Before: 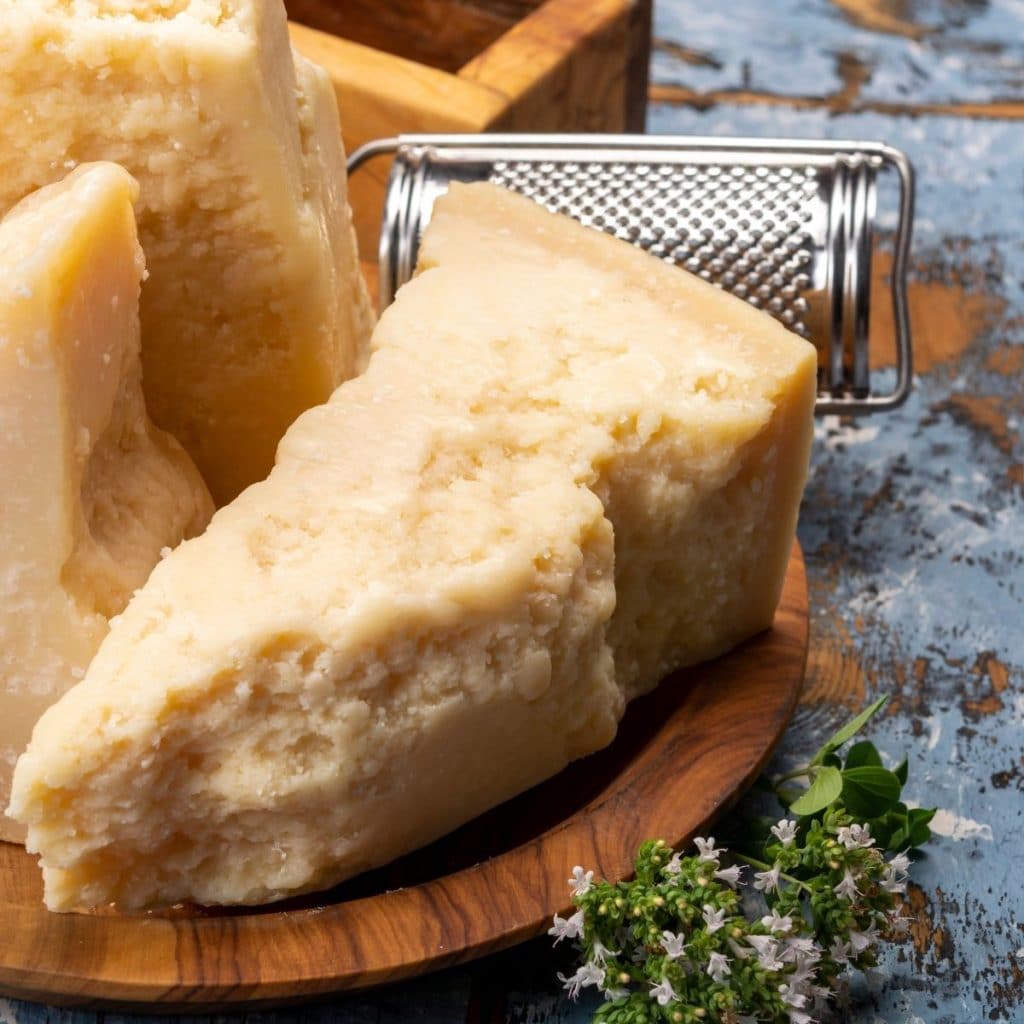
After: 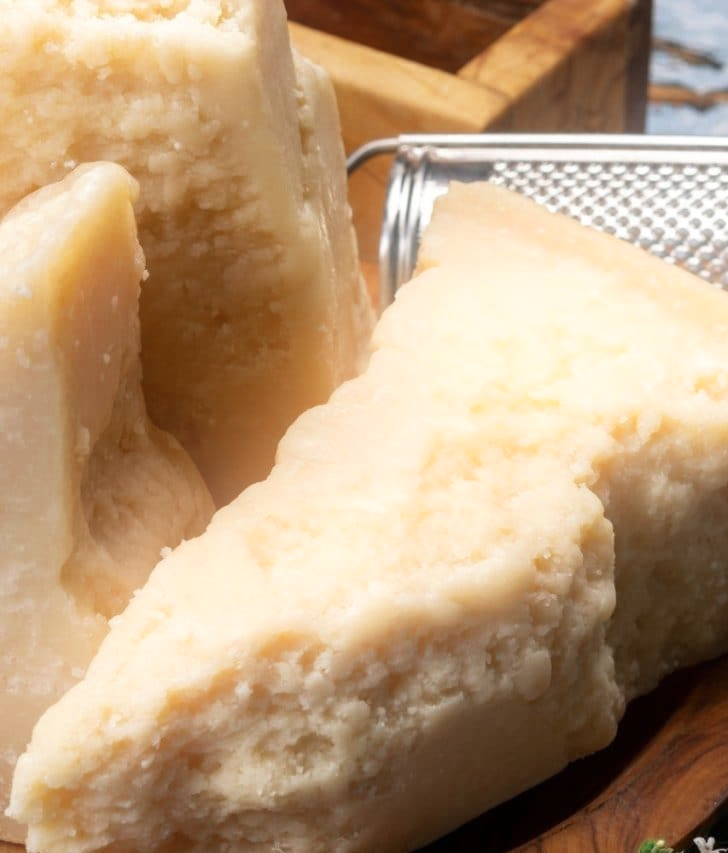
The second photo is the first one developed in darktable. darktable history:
crop: right 28.885%, bottom 16.626%
color zones: curves: ch0 [(0, 0.5) (0.125, 0.4) (0.25, 0.5) (0.375, 0.4) (0.5, 0.4) (0.625, 0.6) (0.75, 0.6) (0.875, 0.5)]; ch1 [(0, 0.35) (0.125, 0.45) (0.25, 0.35) (0.375, 0.35) (0.5, 0.35) (0.625, 0.35) (0.75, 0.45) (0.875, 0.35)]; ch2 [(0, 0.6) (0.125, 0.5) (0.25, 0.5) (0.375, 0.6) (0.5, 0.6) (0.625, 0.5) (0.75, 0.5) (0.875, 0.5)]
white balance: red 1, blue 1
bloom: size 16%, threshold 98%, strength 20%
